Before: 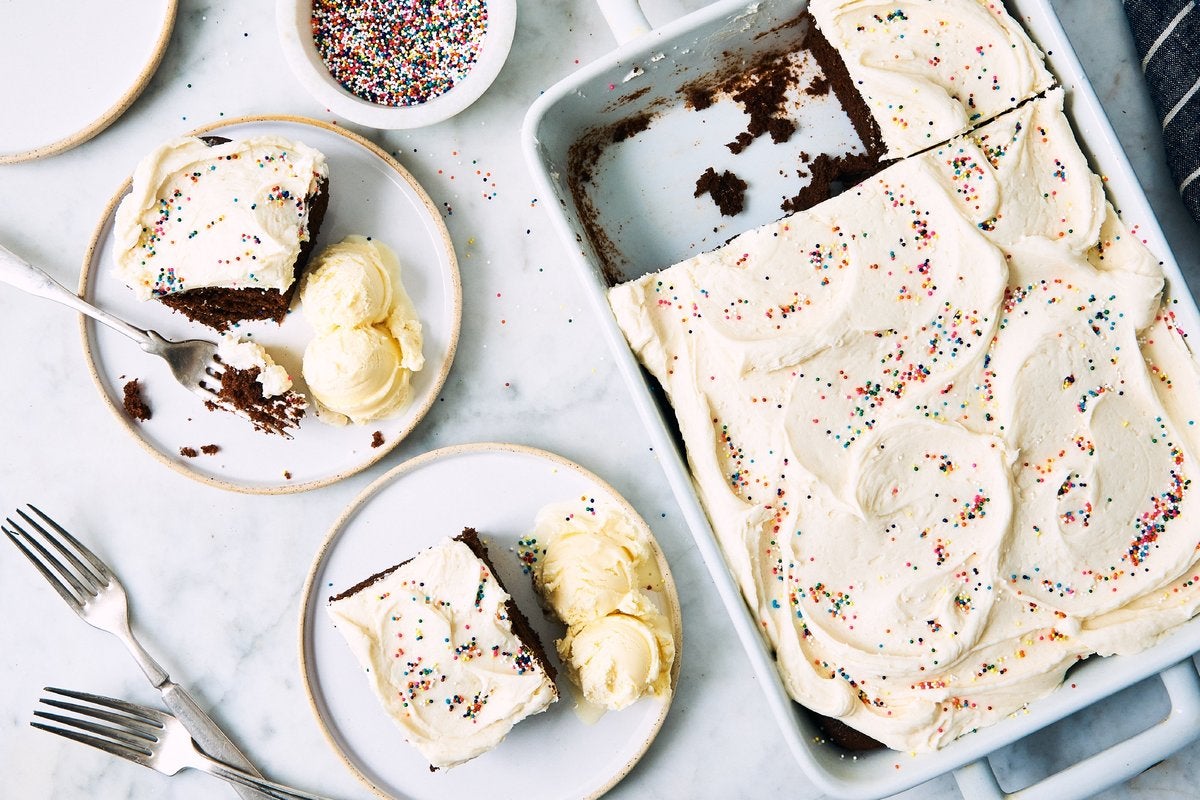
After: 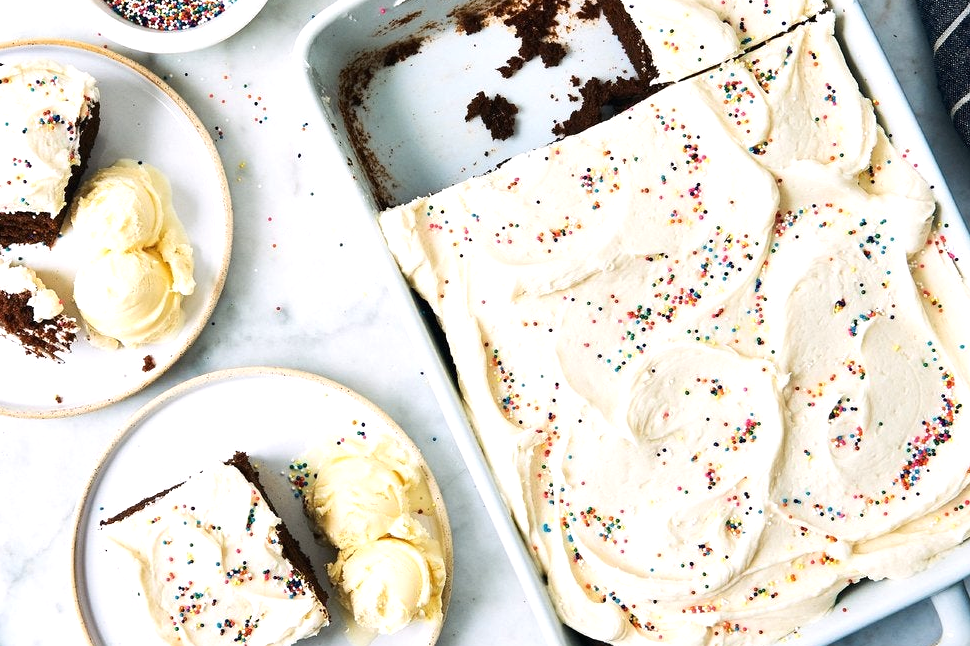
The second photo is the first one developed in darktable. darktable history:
crop: left 19.159%, top 9.58%, bottom 9.58%
exposure: black level correction 0, exposure 0.3 EV, compensate highlight preservation false
